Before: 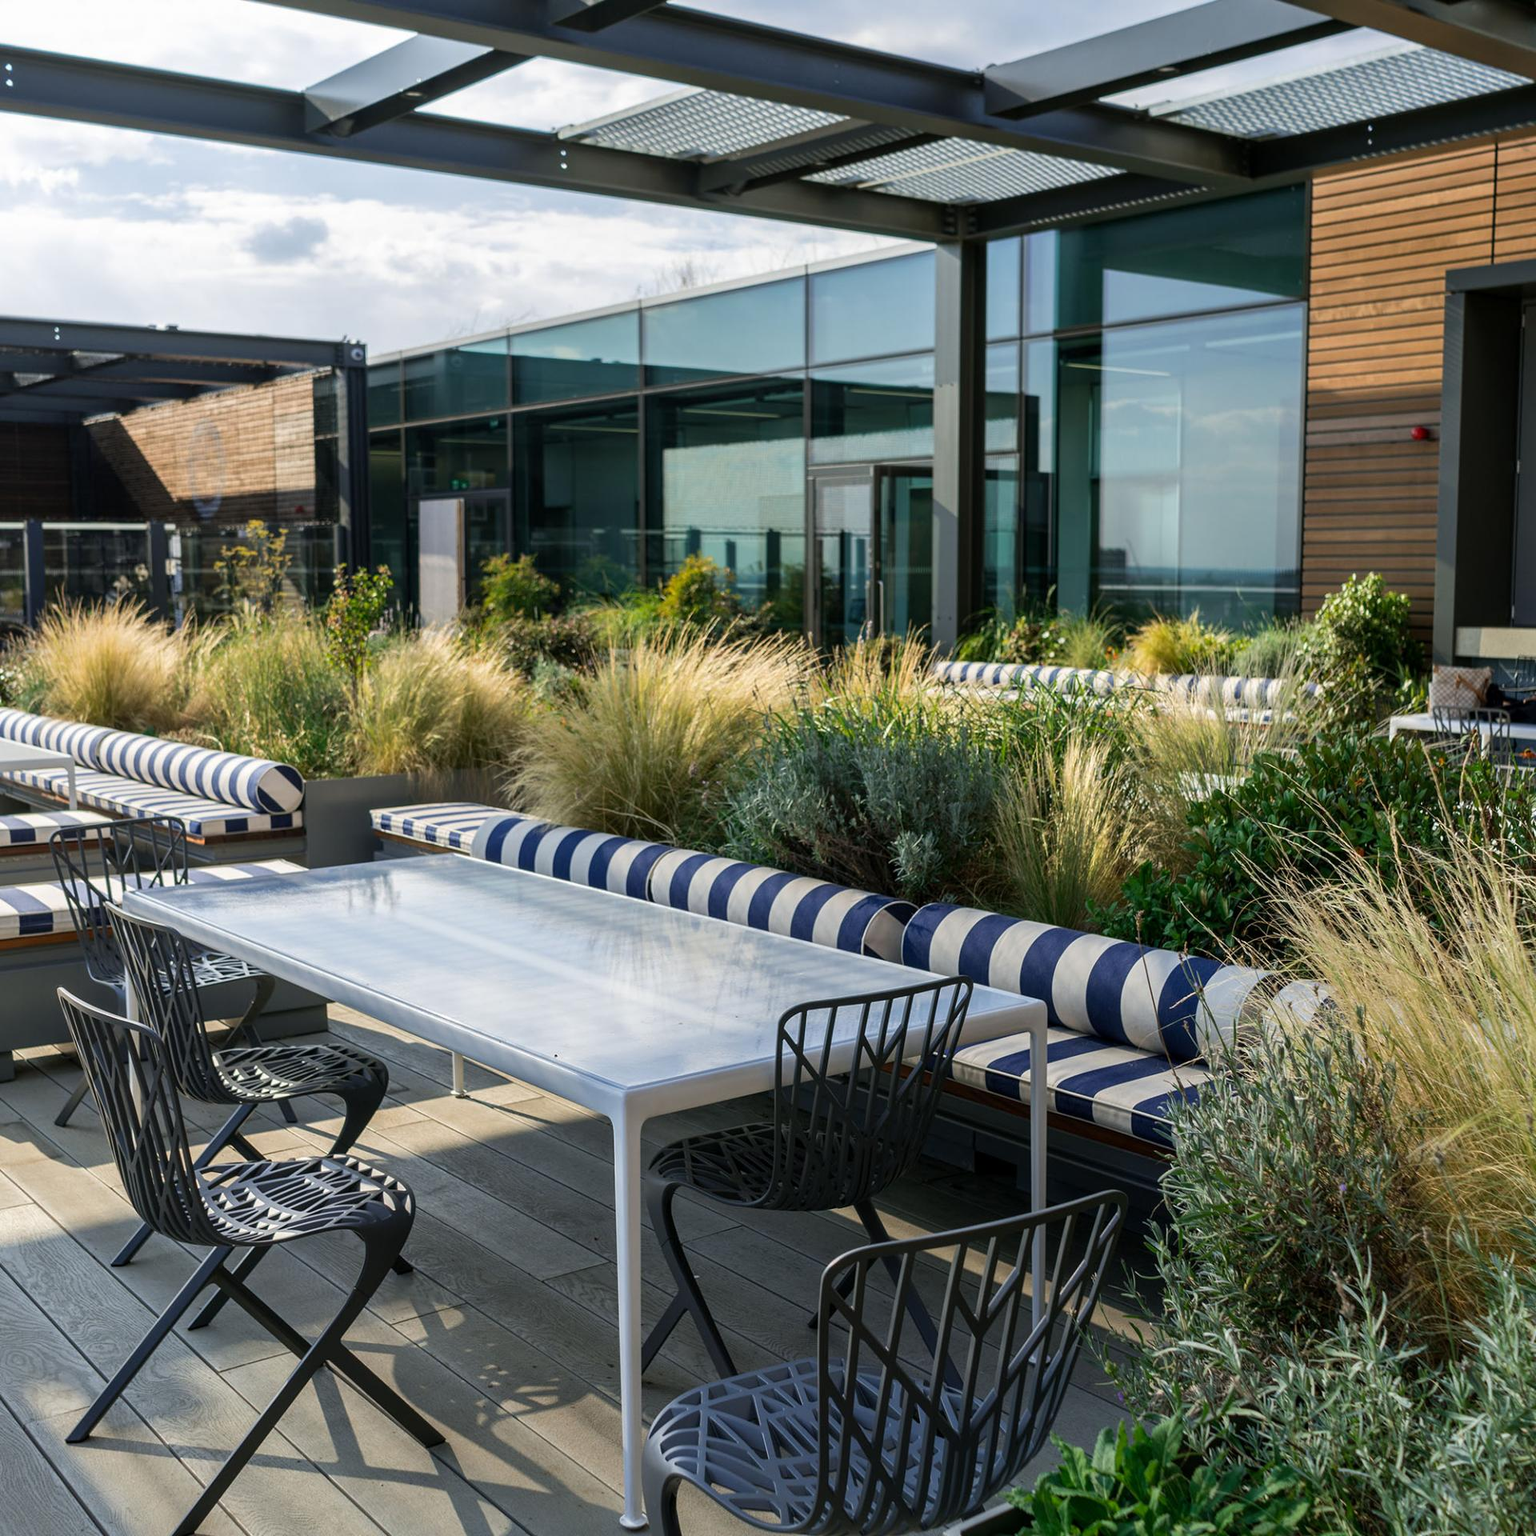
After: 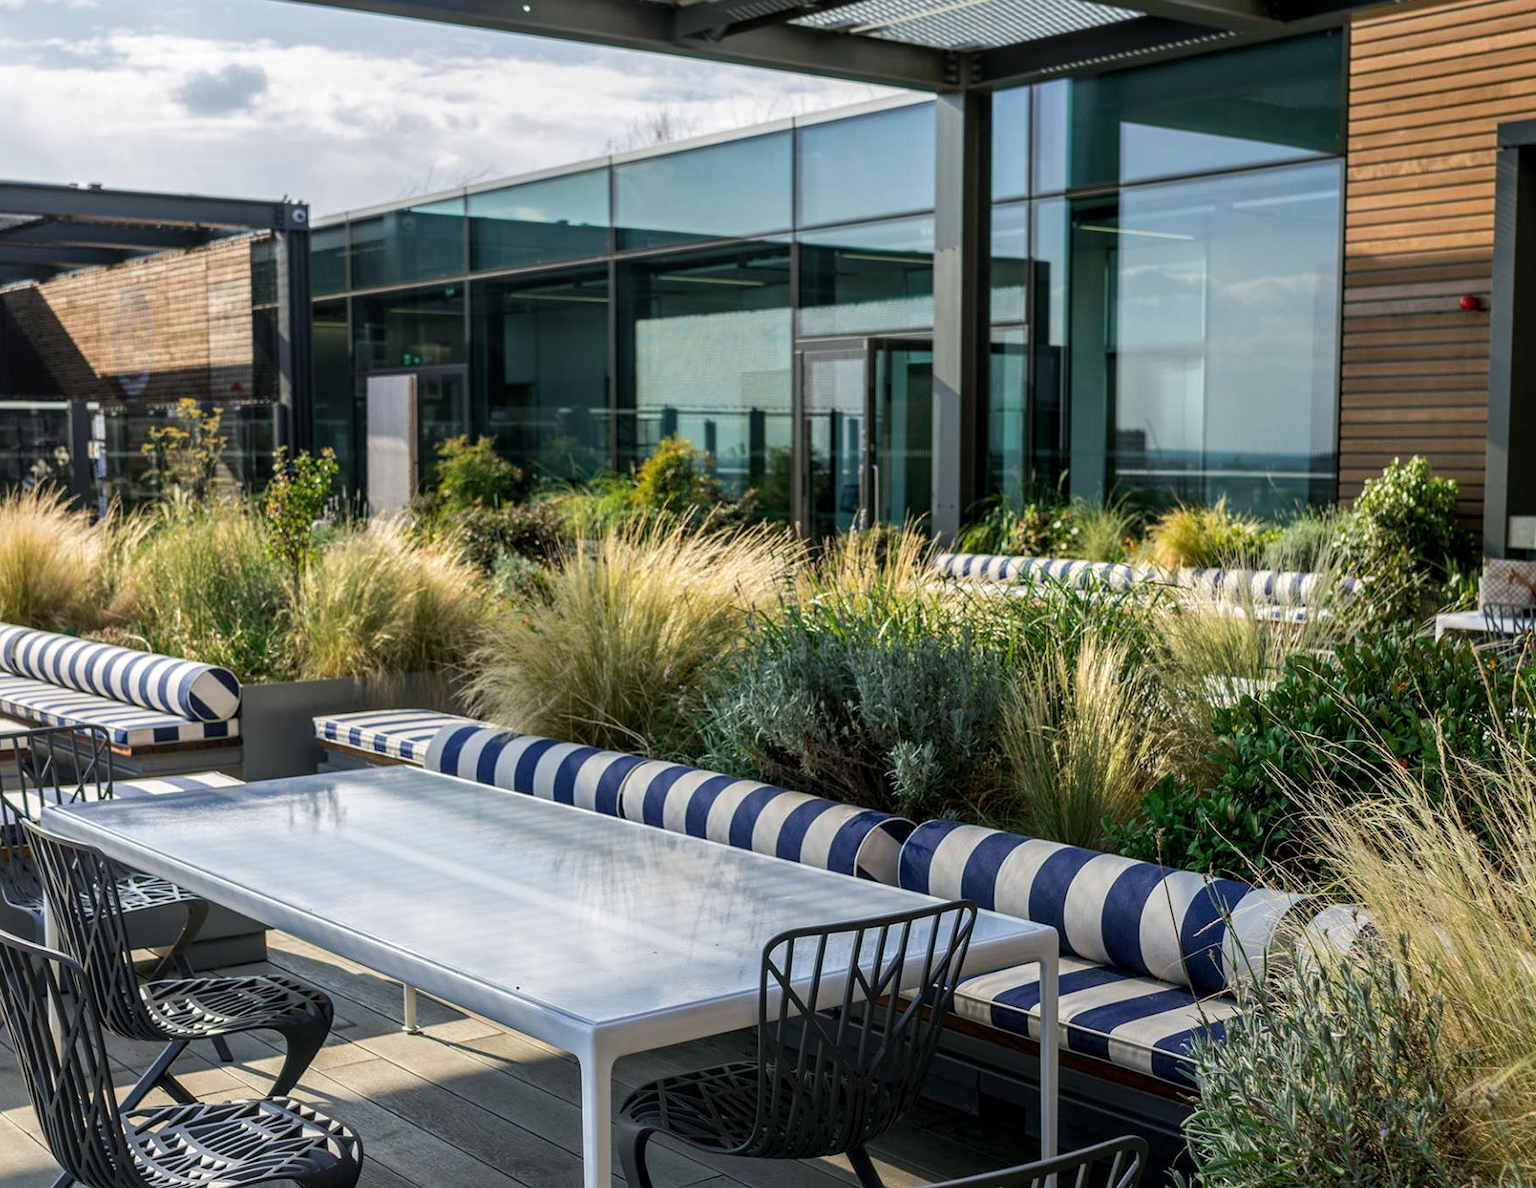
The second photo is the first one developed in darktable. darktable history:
local contrast: on, module defaults
crop: left 5.596%, top 10.314%, right 3.534%, bottom 19.395%
